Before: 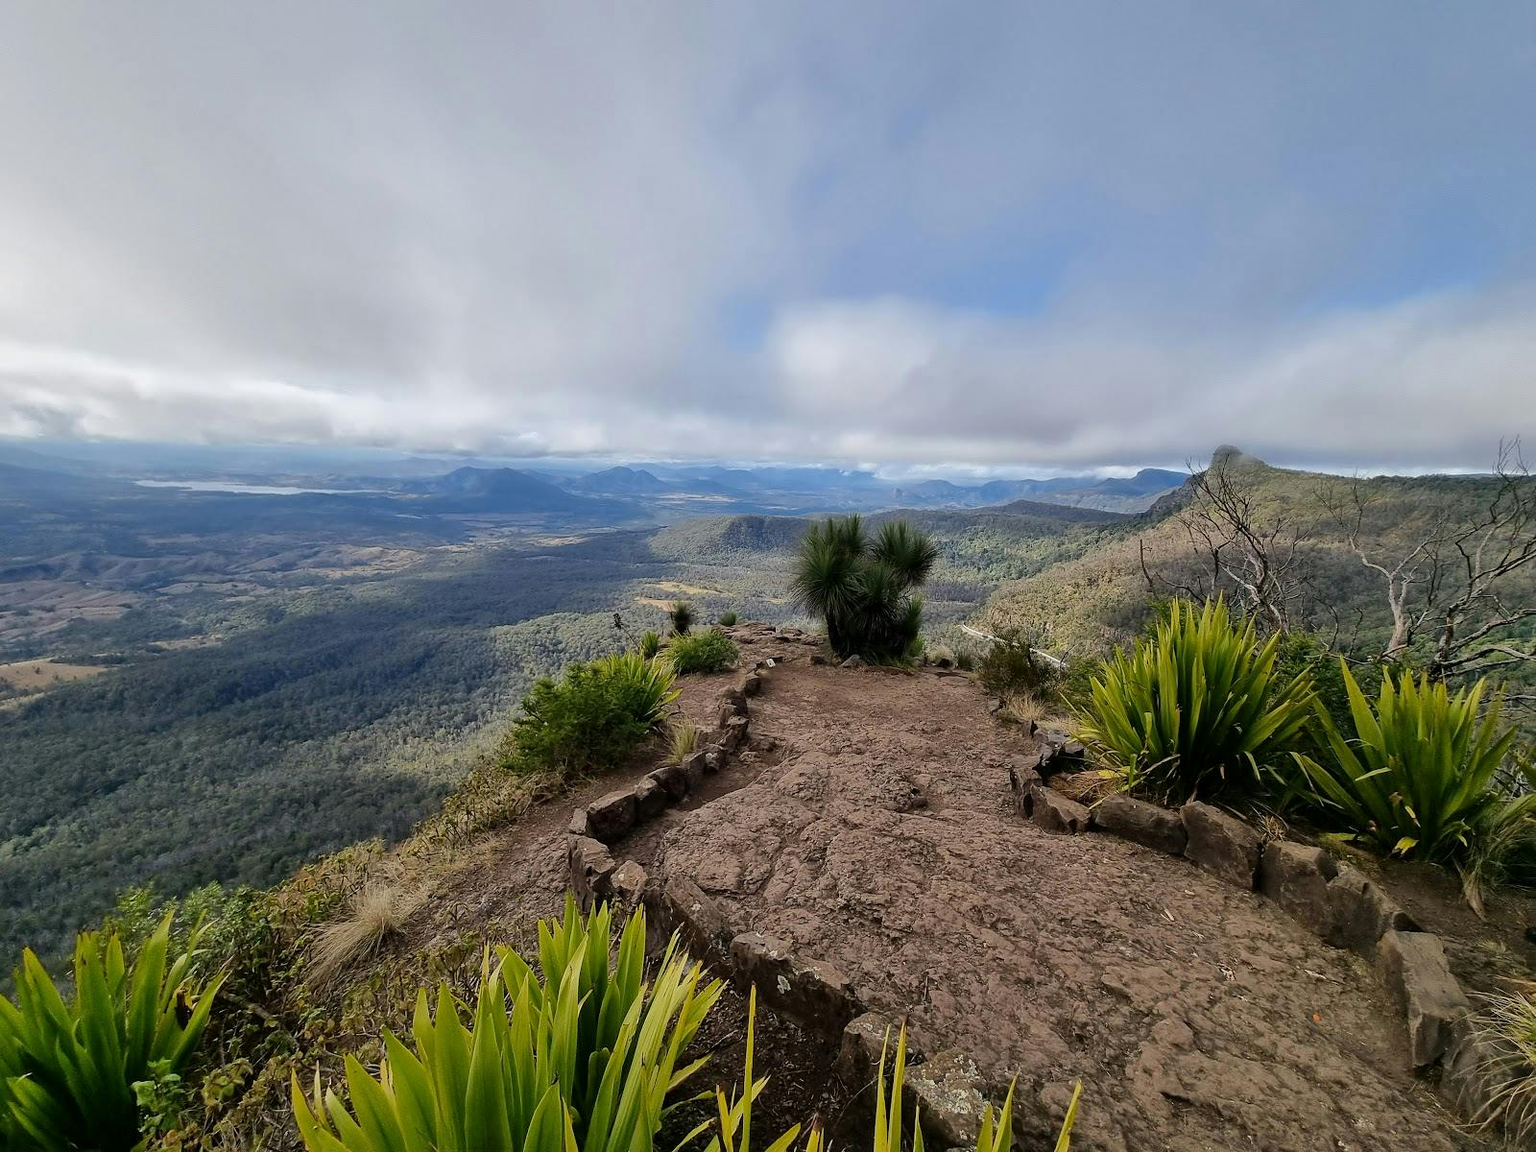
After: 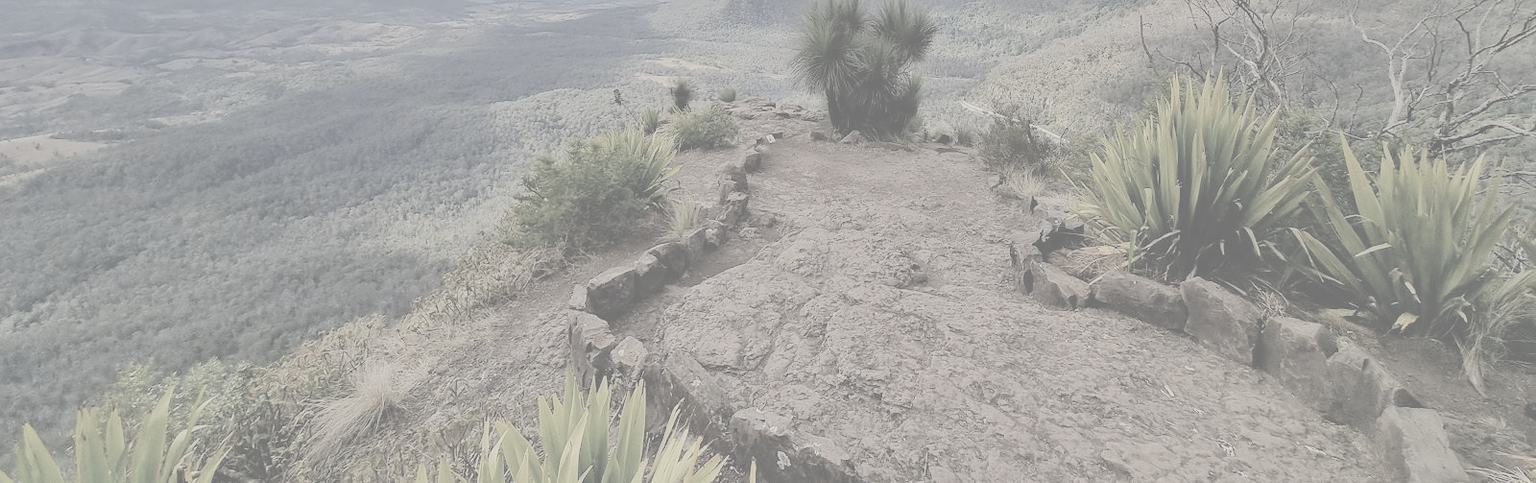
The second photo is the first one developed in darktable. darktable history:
crop: top 45.551%, bottom 12.262%
graduated density: on, module defaults
contrast brightness saturation: contrast -0.32, brightness 0.75, saturation -0.78
